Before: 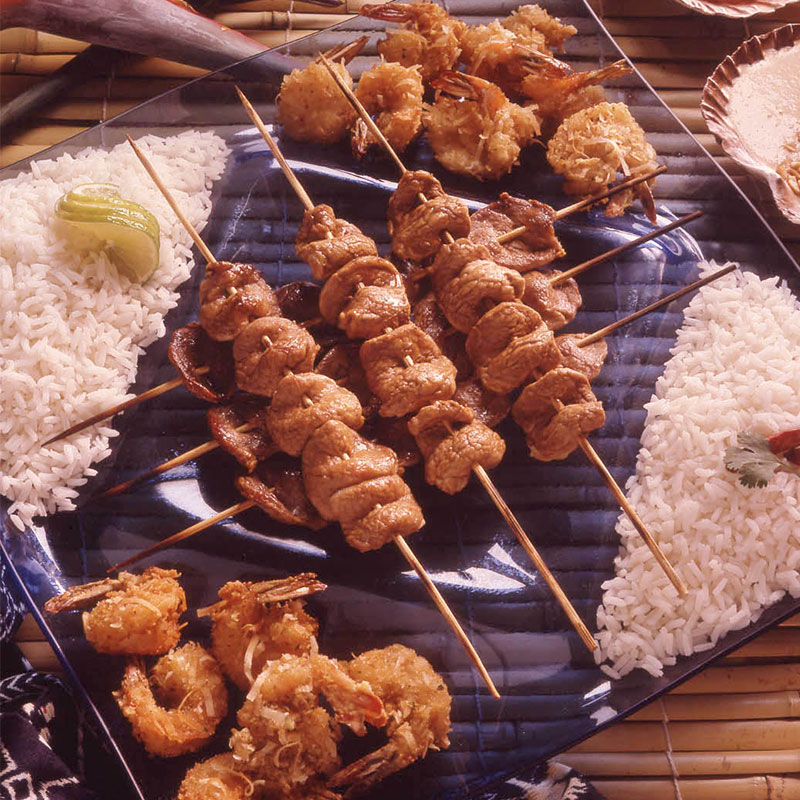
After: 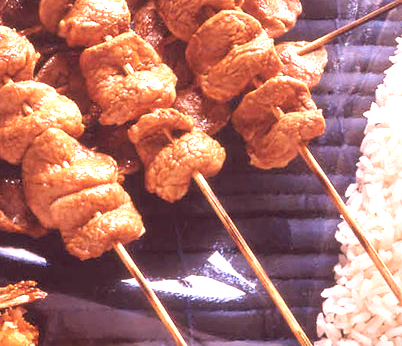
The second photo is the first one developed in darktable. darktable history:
rotate and perspective: automatic cropping off
crop: left 35.03%, top 36.625%, right 14.663%, bottom 20.057%
exposure: black level correction 0, exposure 1.3 EV, compensate exposure bias true, compensate highlight preservation false
